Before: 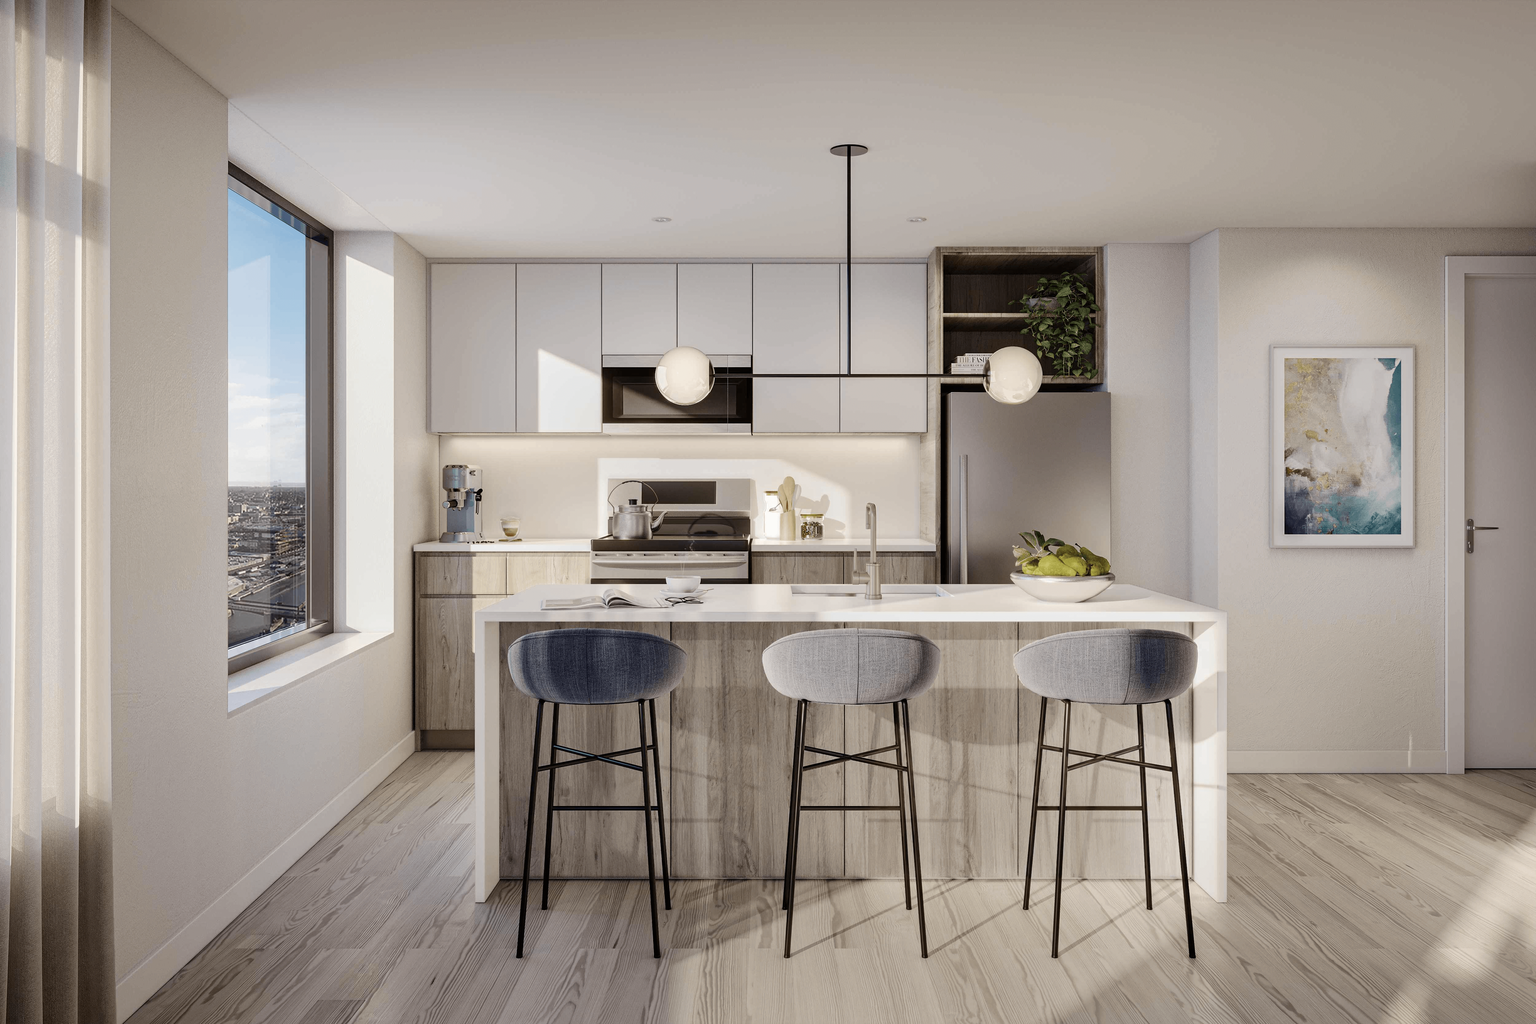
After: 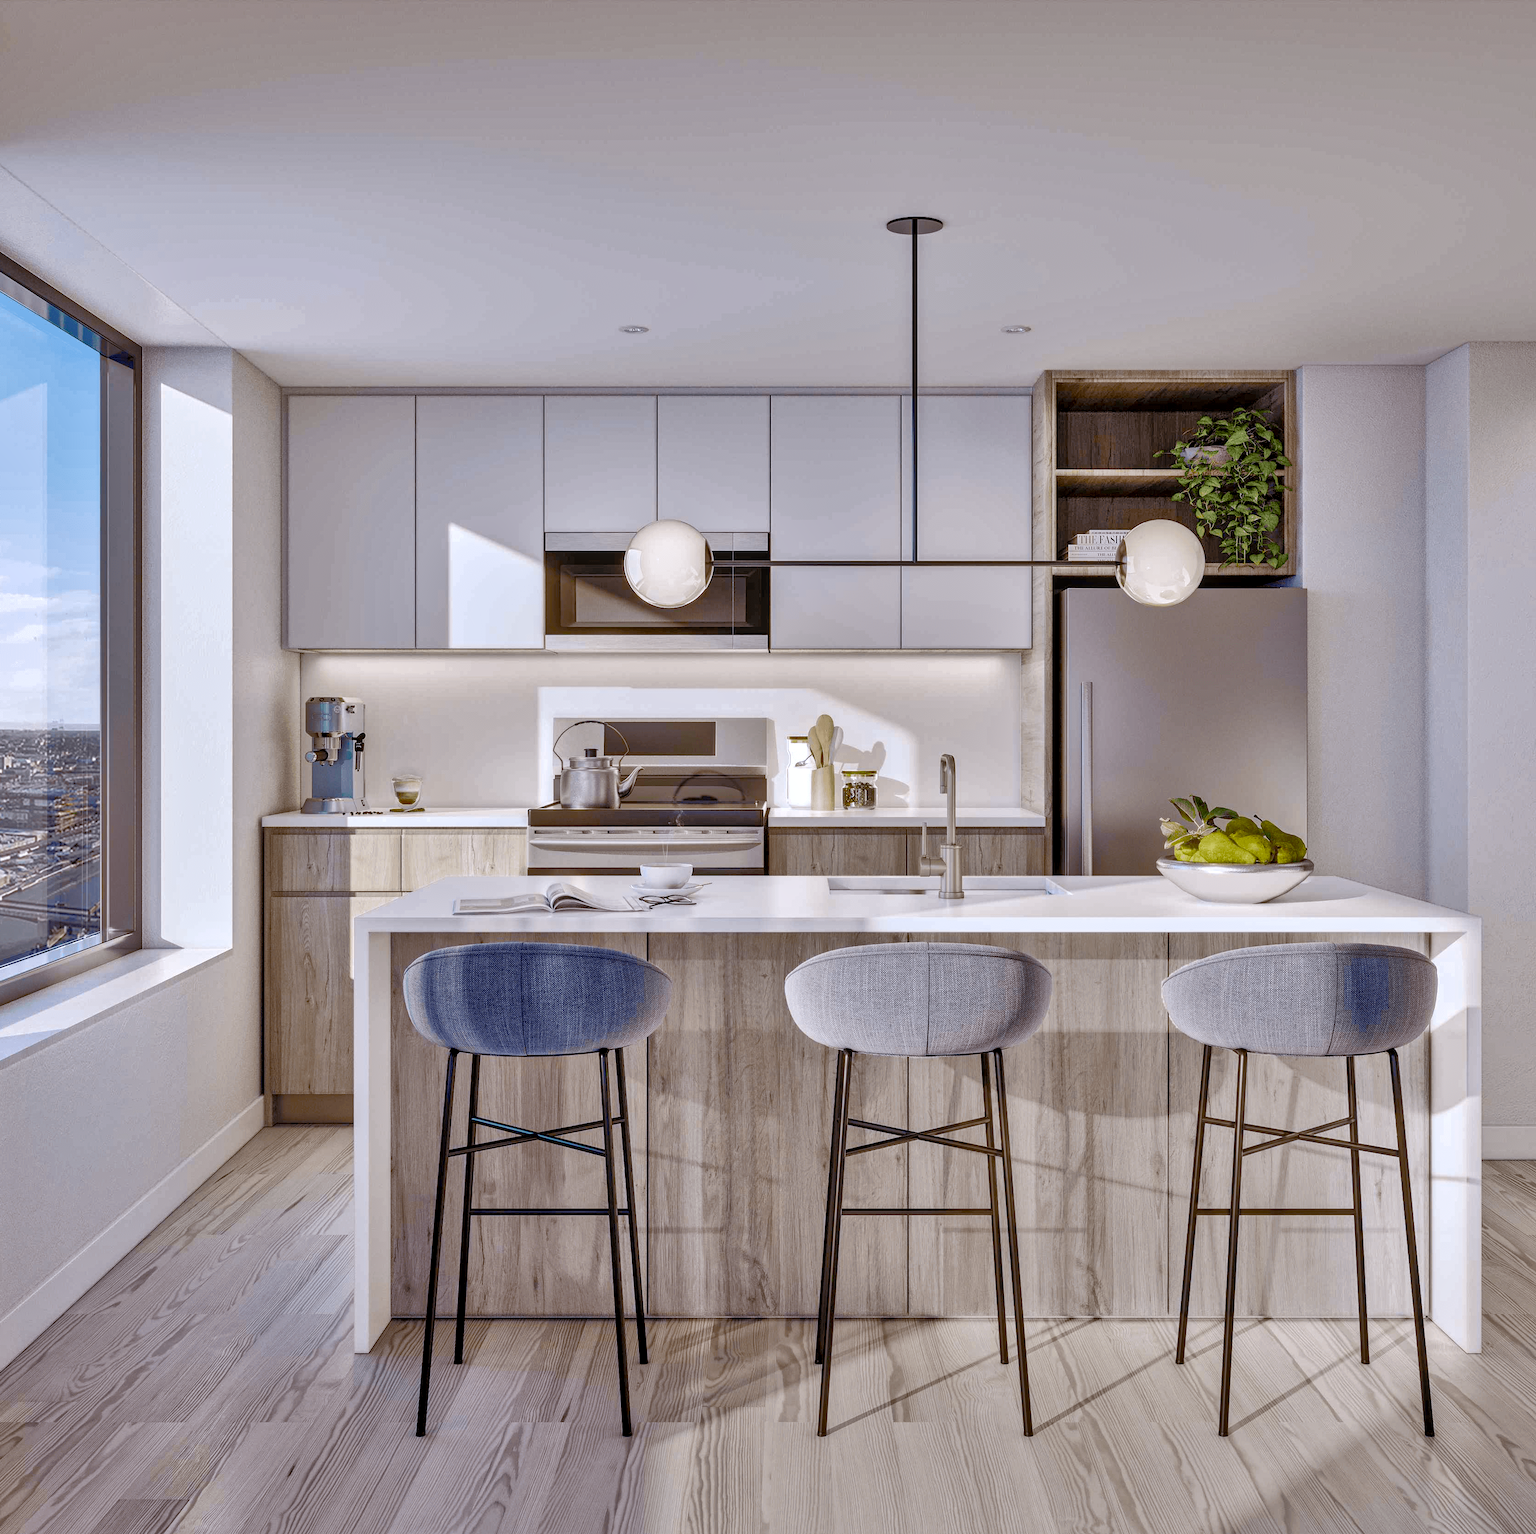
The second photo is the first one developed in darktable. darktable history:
color calibration: illuminant as shot in camera, x 0.358, y 0.373, temperature 4628.91 K
local contrast: on, module defaults
crop and rotate: left 15.562%, right 17.719%
tone equalizer: -7 EV 0.157 EV, -6 EV 0.6 EV, -5 EV 1.16 EV, -4 EV 1.33 EV, -3 EV 1.16 EV, -2 EV 0.6 EV, -1 EV 0.164 EV
shadows and highlights: soften with gaussian
color balance rgb: linear chroma grading › global chroma 8.86%, perceptual saturation grading › global saturation 34.578%, perceptual saturation grading › highlights -25.241%, perceptual saturation grading › shadows 49.464%
